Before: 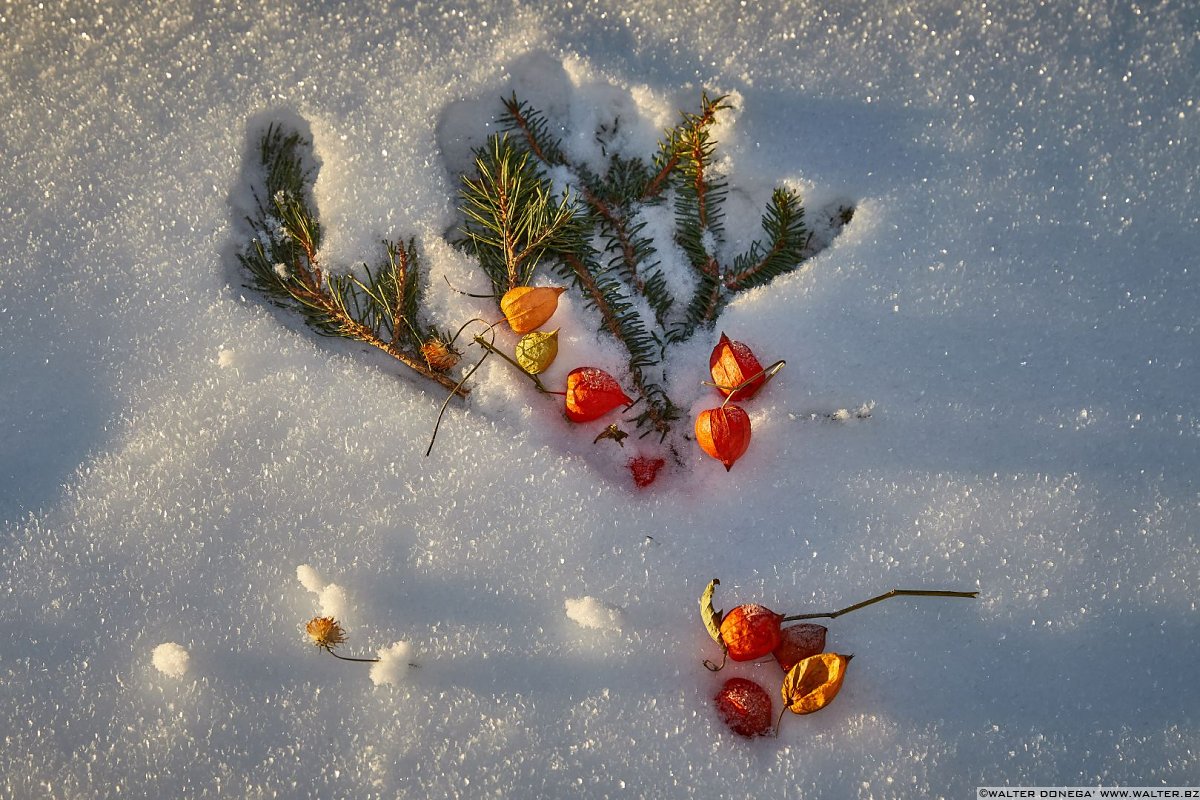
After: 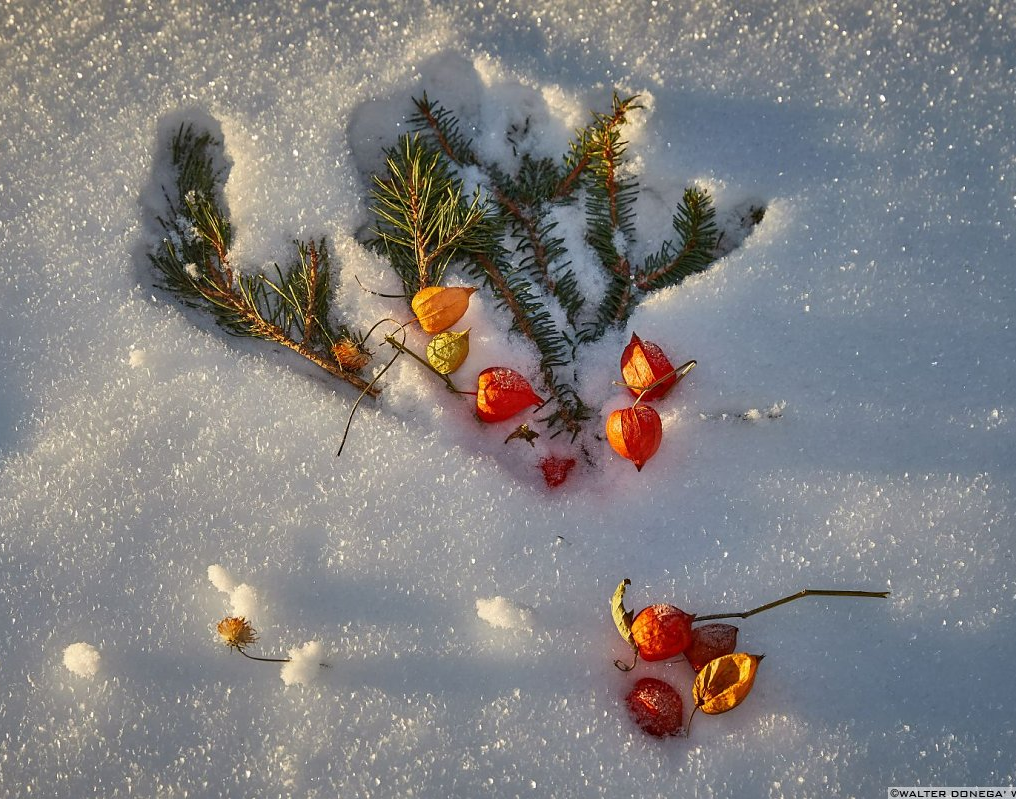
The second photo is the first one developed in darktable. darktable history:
crop: left 7.425%, right 7.843%
